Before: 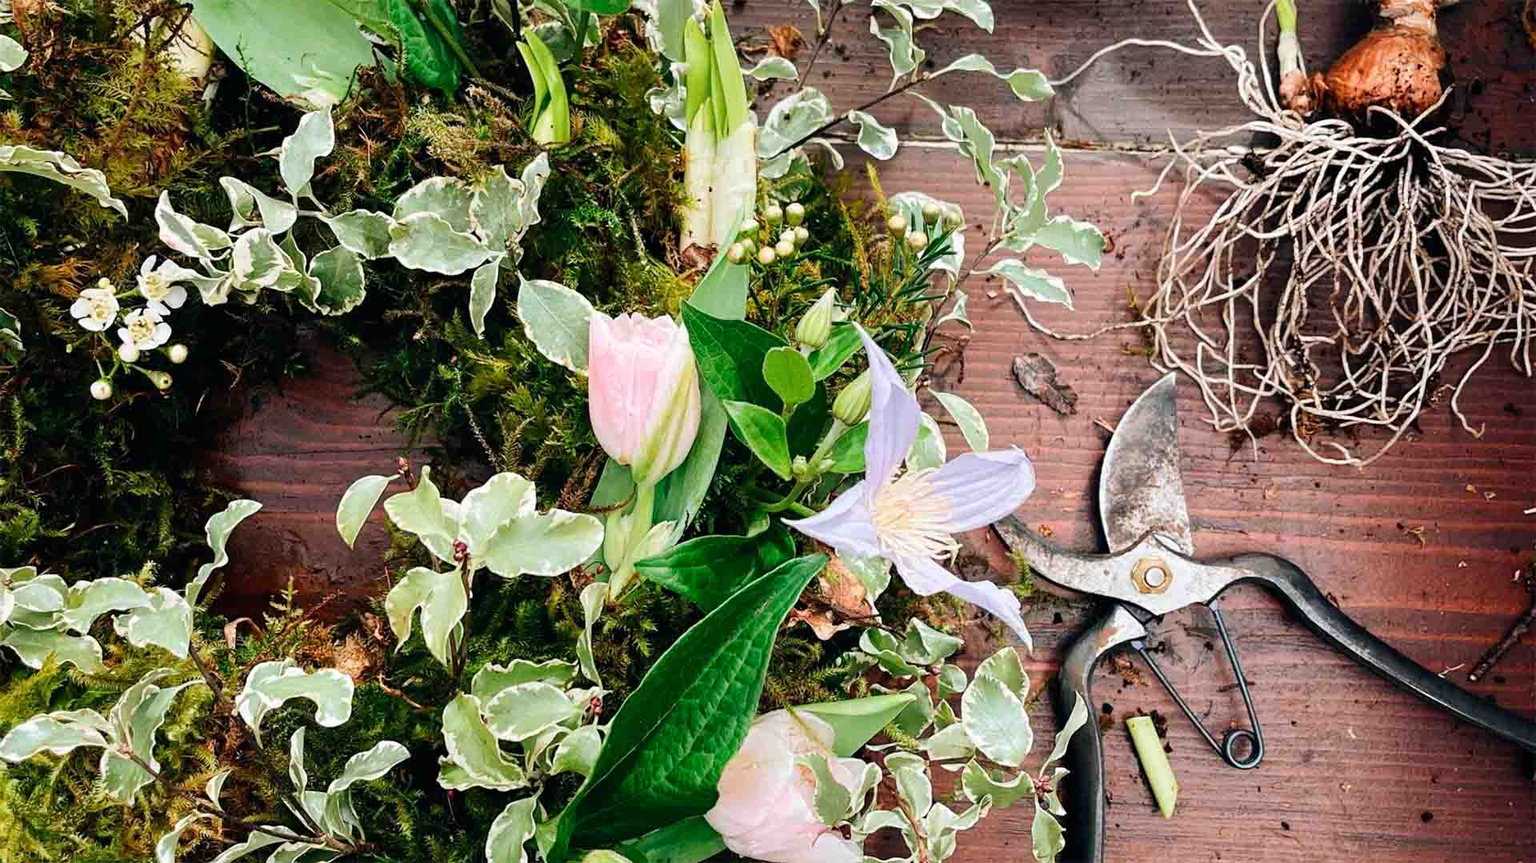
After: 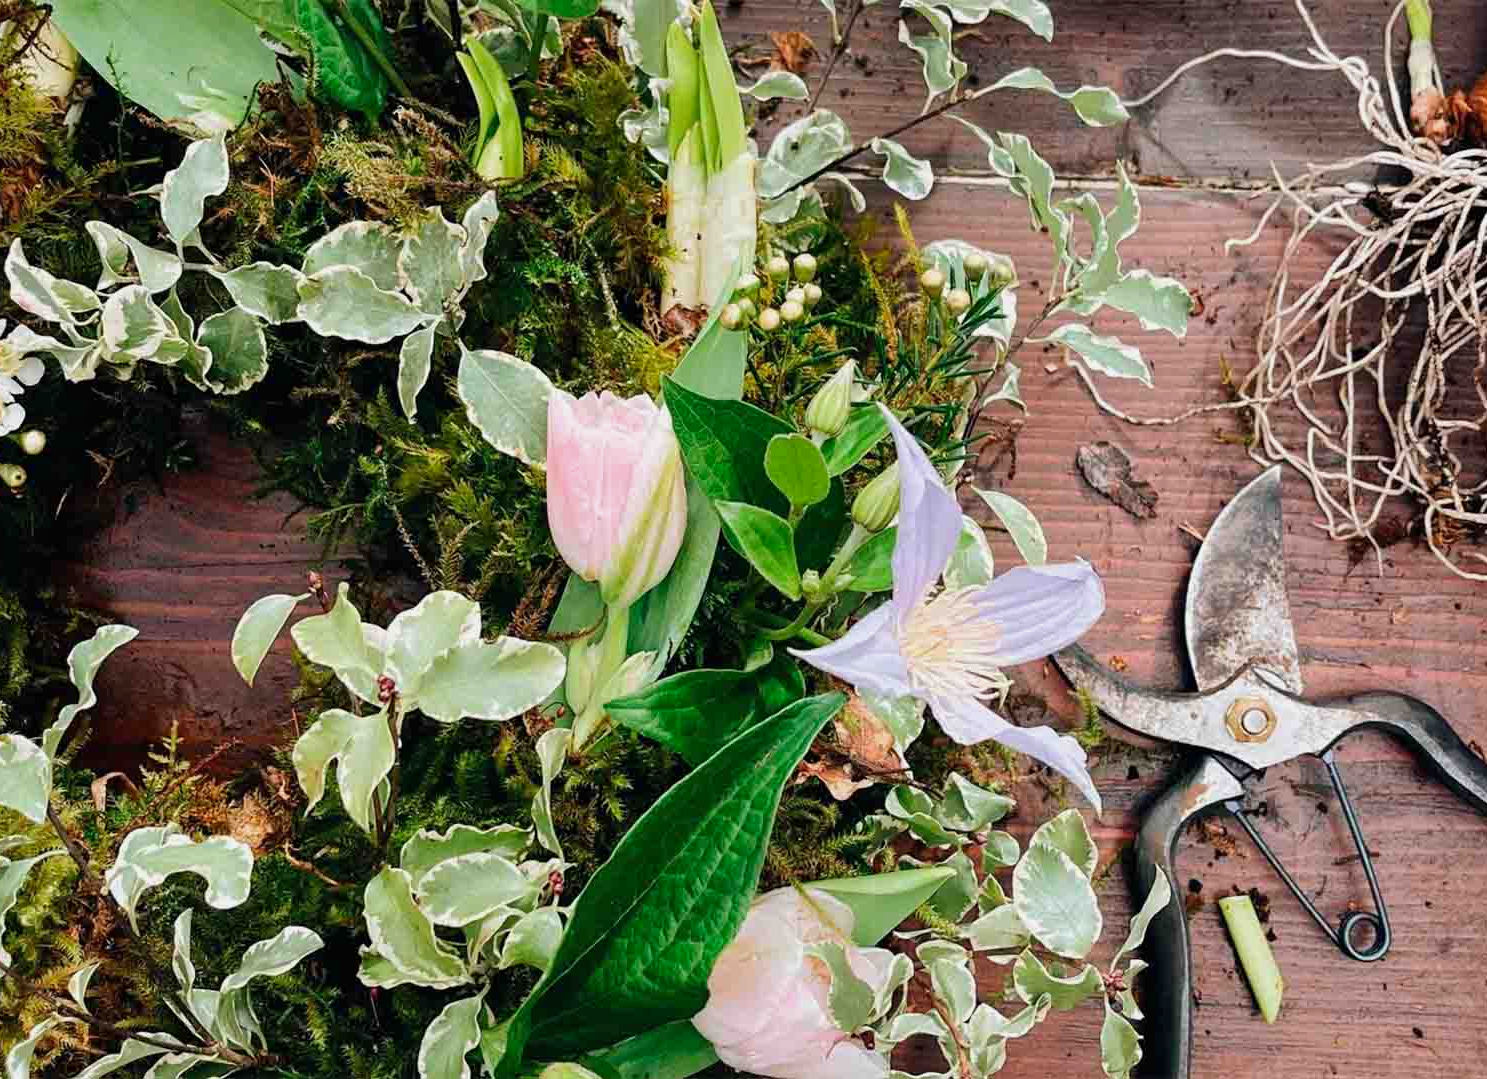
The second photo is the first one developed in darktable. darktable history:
crop: left 9.88%, right 12.664%
shadows and highlights: shadows 25, white point adjustment -3, highlights -30
